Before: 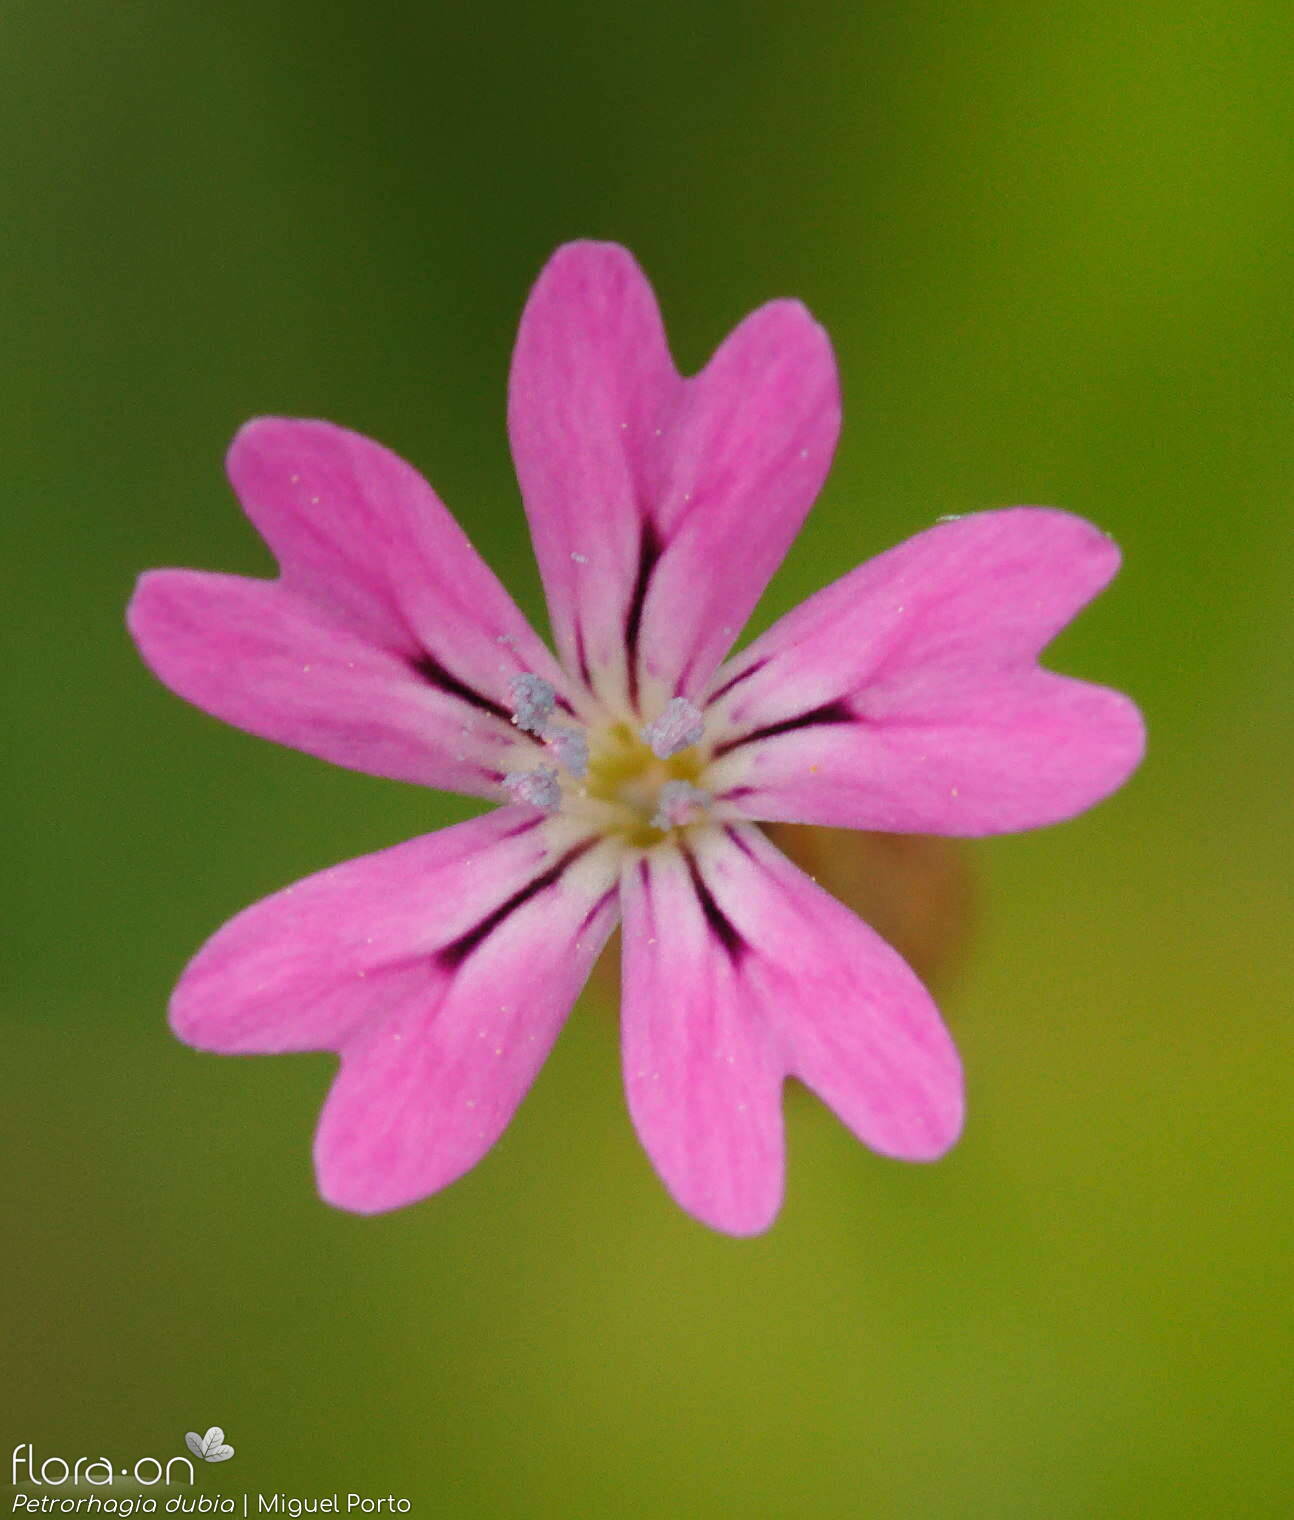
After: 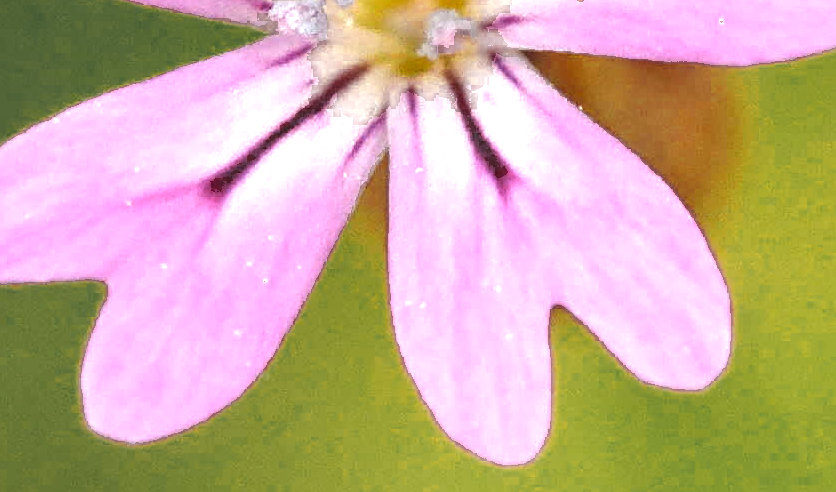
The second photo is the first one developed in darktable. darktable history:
local contrast: highlights 1%, shadows 5%, detail 134%
sharpen: amount 0.546
crop: left 18.042%, top 50.787%, right 17.295%, bottom 16.806%
color zones: curves: ch0 [(0.035, 0.242) (0.25, 0.5) (0.384, 0.214) (0.488, 0.255) (0.75, 0.5)]; ch1 [(0.063, 0.379) (0.25, 0.5) (0.354, 0.201) (0.489, 0.085) (0.729, 0.271)]; ch2 [(0.25, 0.5) (0.38, 0.517) (0.442, 0.51) (0.735, 0.456)]
exposure: black level correction 0, exposure 1.102 EV, compensate exposure bias true, compensate highlight preservation false
